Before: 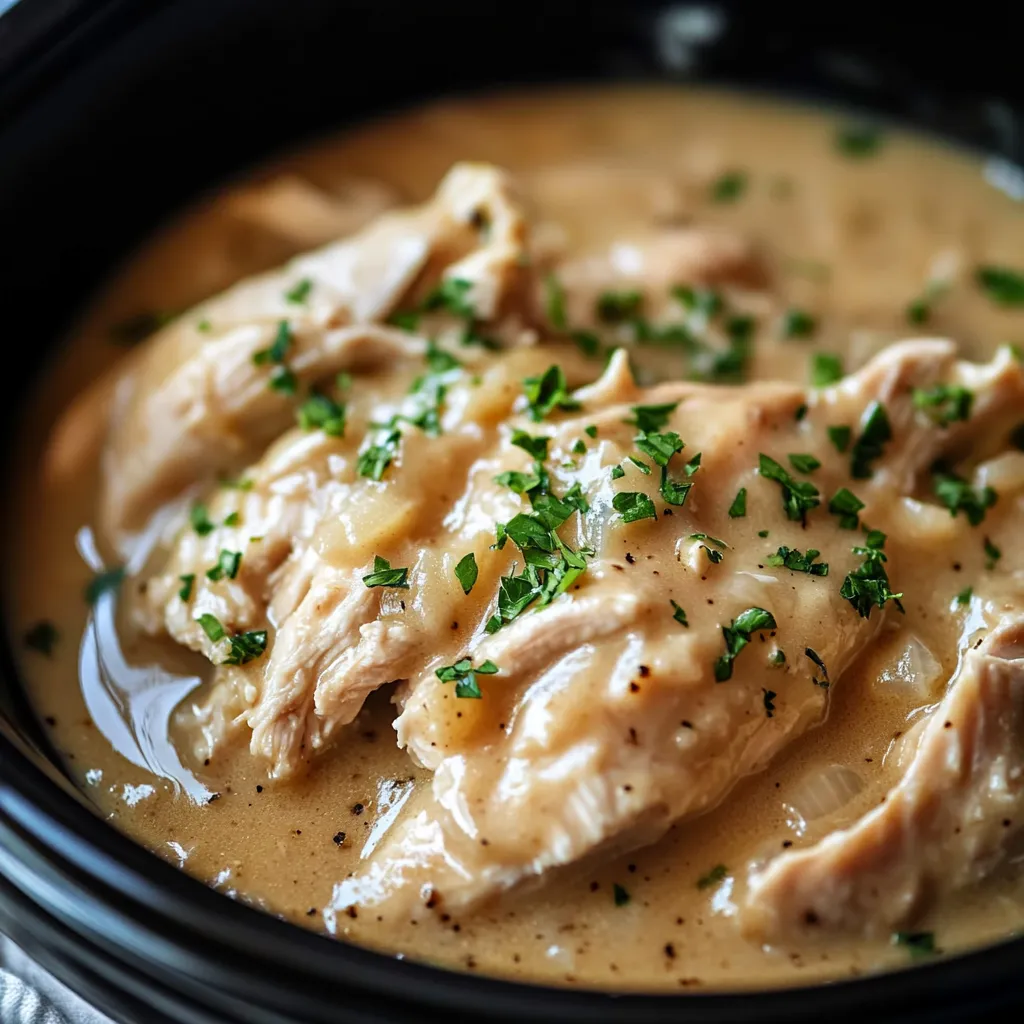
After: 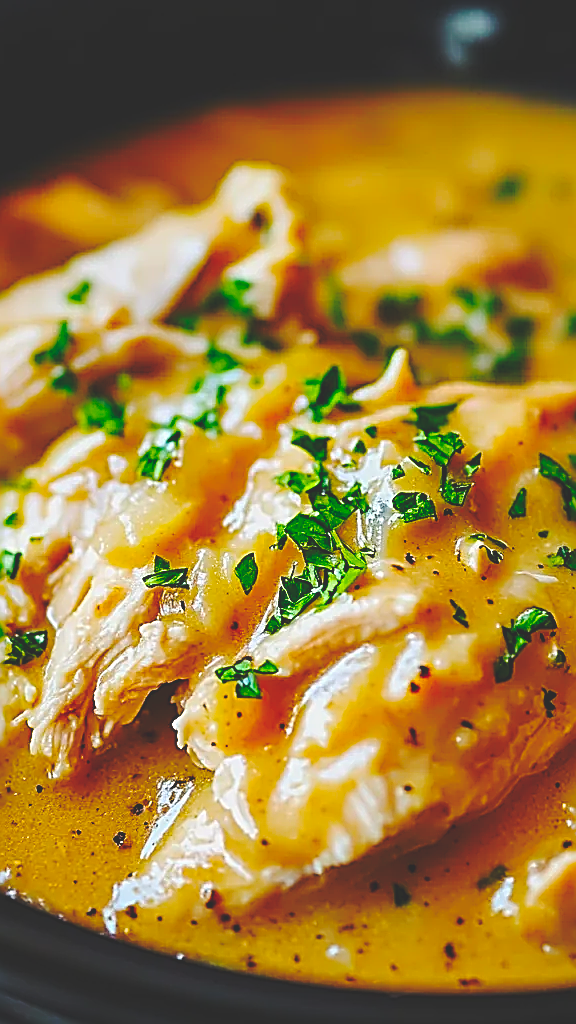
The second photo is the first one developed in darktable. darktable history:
color balance: input saturation 134.34%, contrast -10.04%, contrast fulcrum 19.67%, output saturation 133.51%
base curve: curves: ch0 [(0, 0.024) (0.055, 0.065) (0.121, 0.166) (0.236, 0.319) (0.693, 0.726) (1, 1)], preserve colors none
sharpen: amount 1.861
crop: left 21.496%, right 22.254%
